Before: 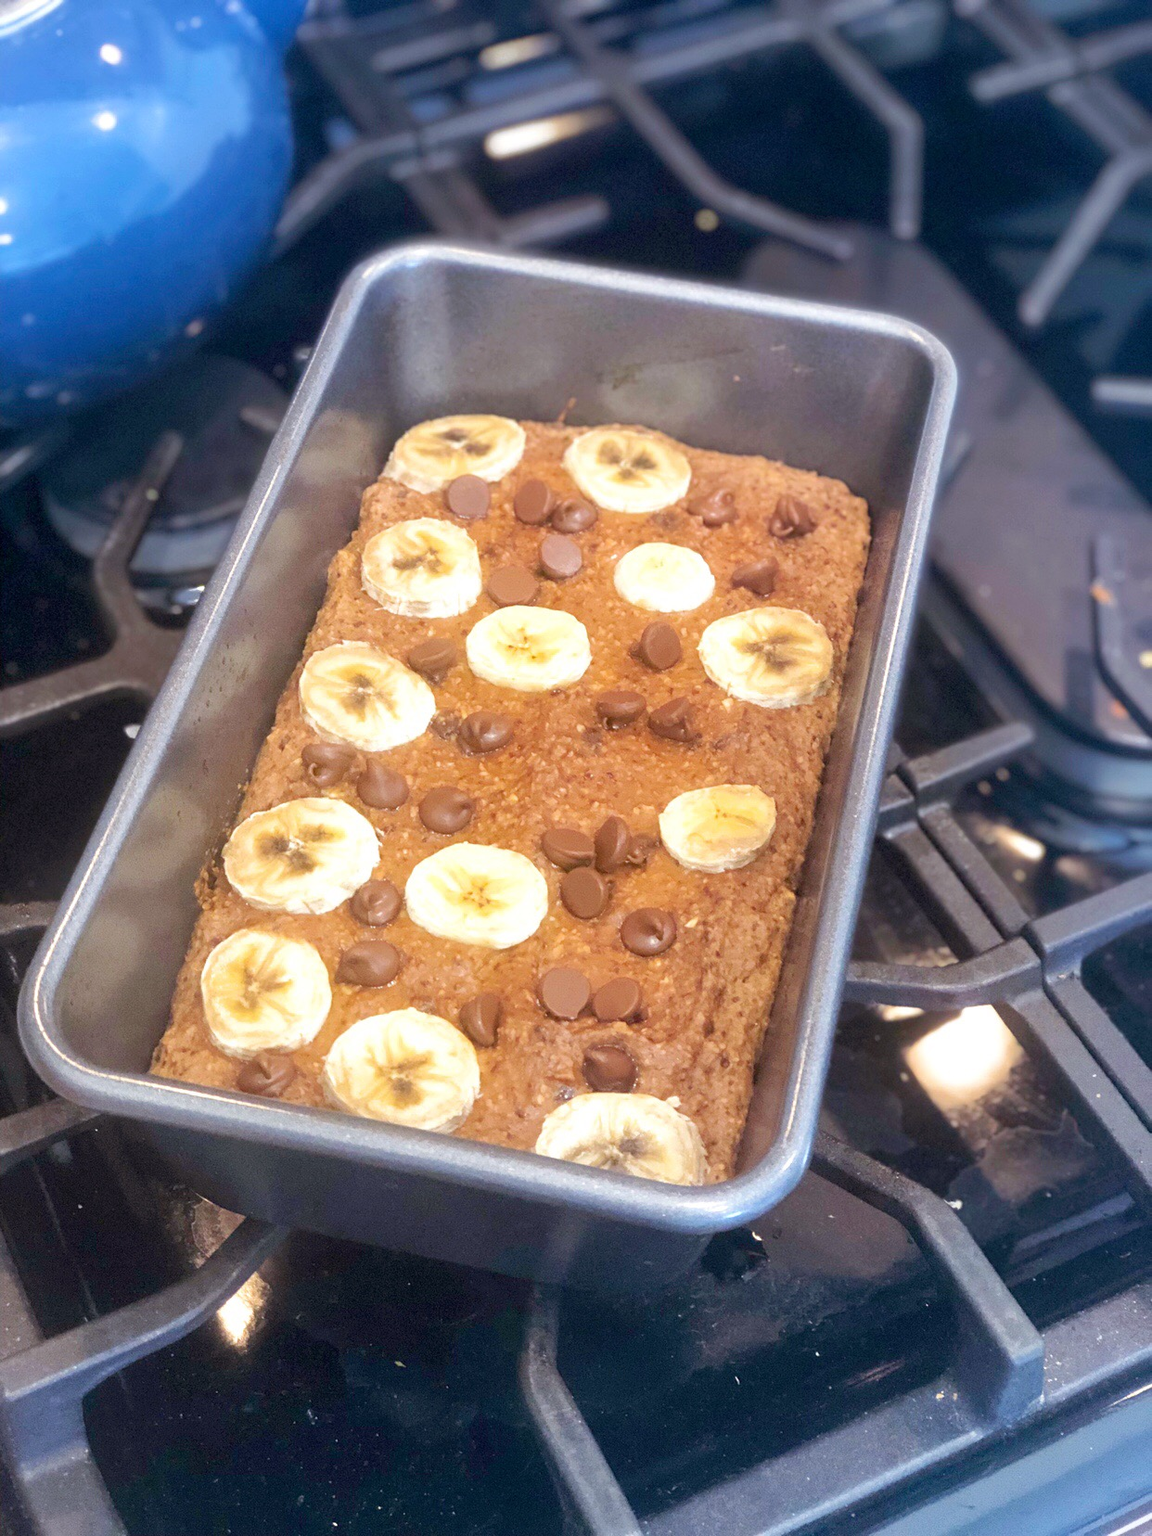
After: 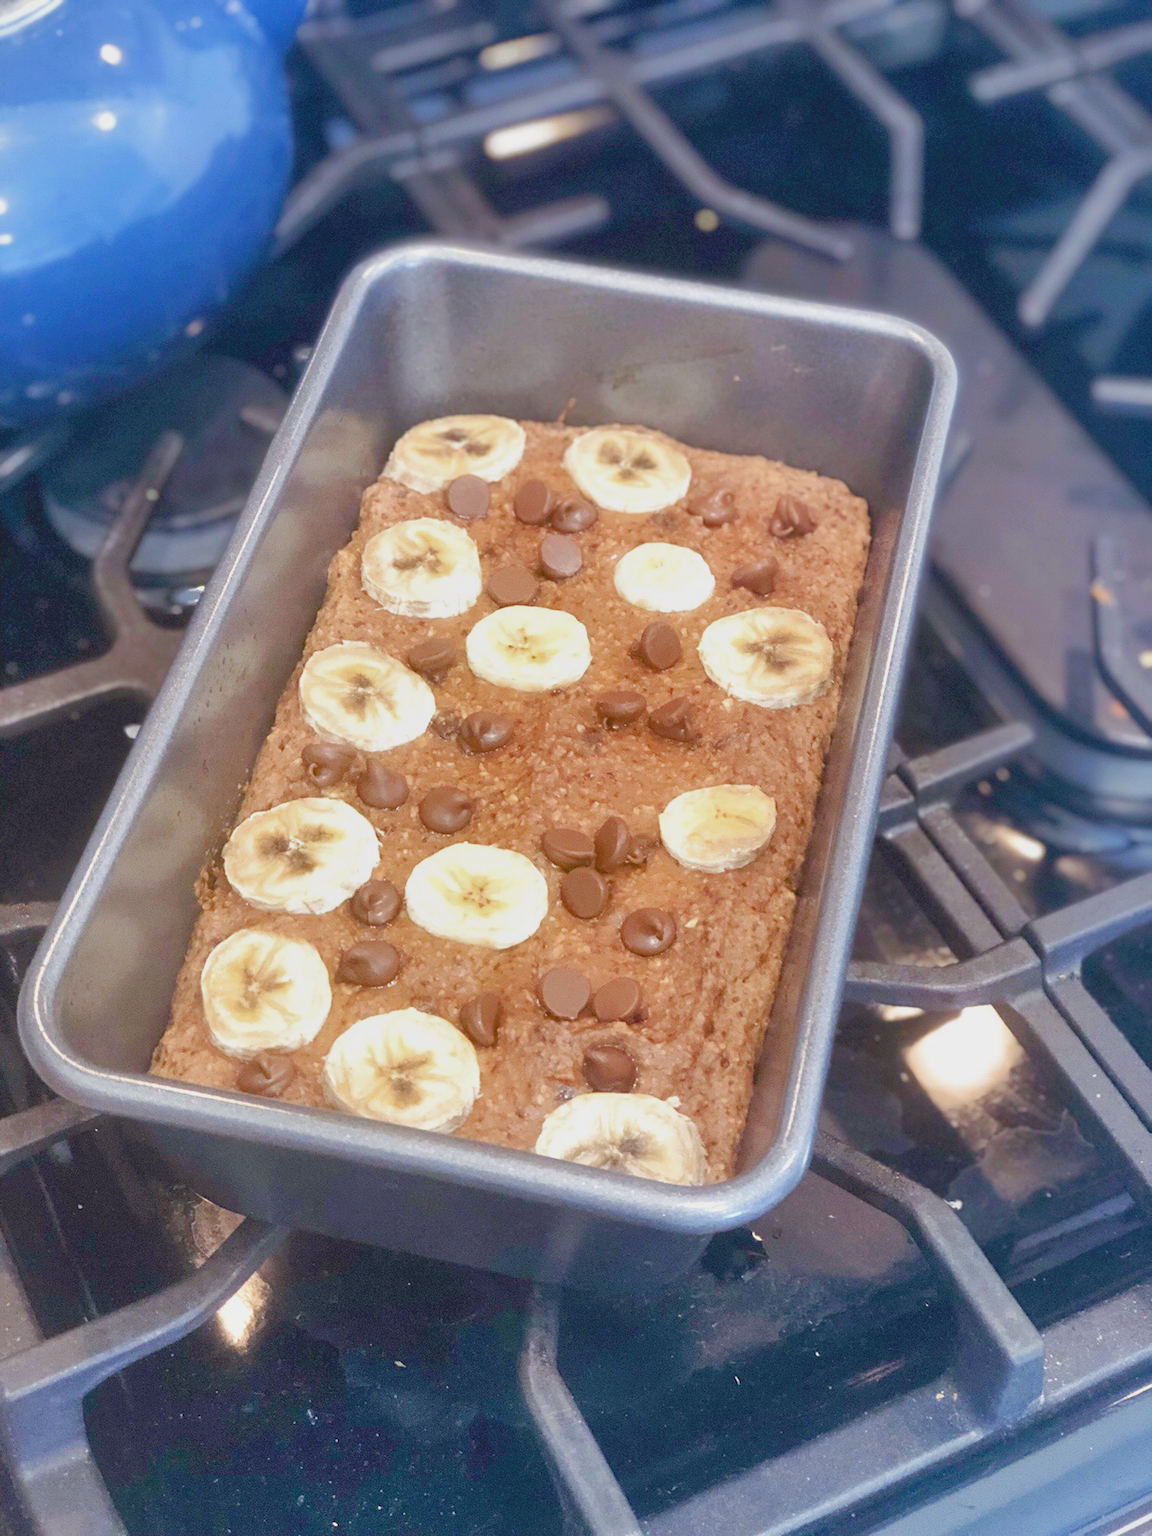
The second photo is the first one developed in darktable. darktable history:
shadows and highlights: low approximation 0.01, soften with gaussian
color balance rgb: perceptual saturation grading › global saturation 20%, perceptual saturation grading › highlights -50.098%, perceptual saturation grading › shadows 30.95%
contrast brightness saturation: contrast -0.145, brightness 0.05, saturation -0.116
